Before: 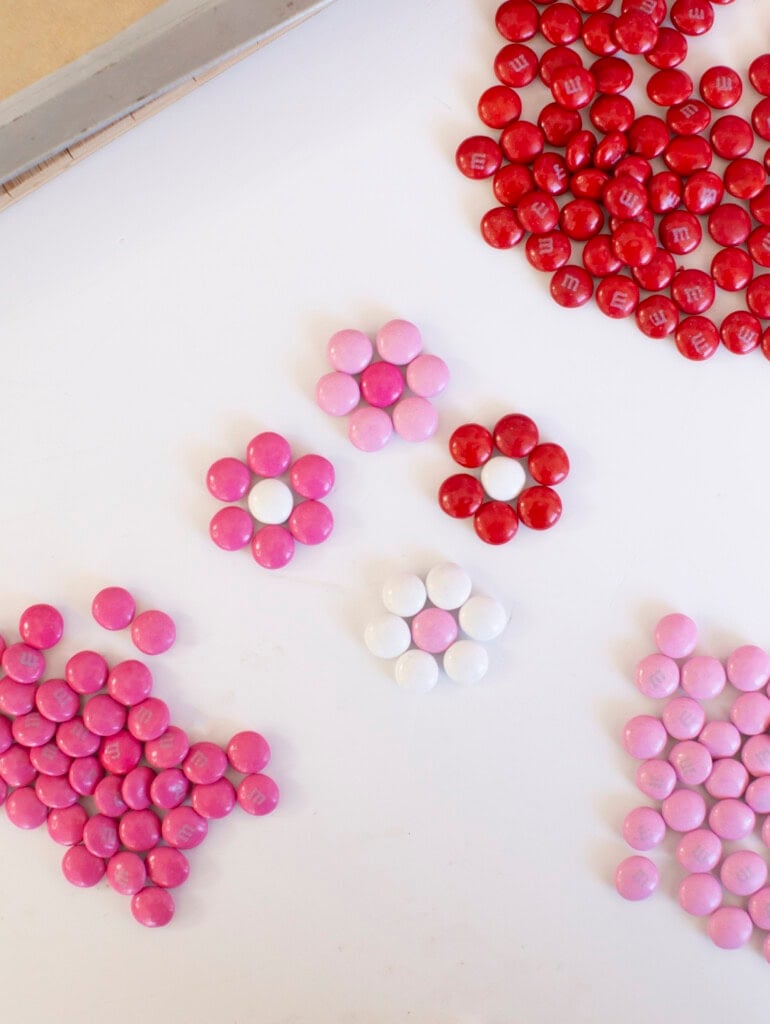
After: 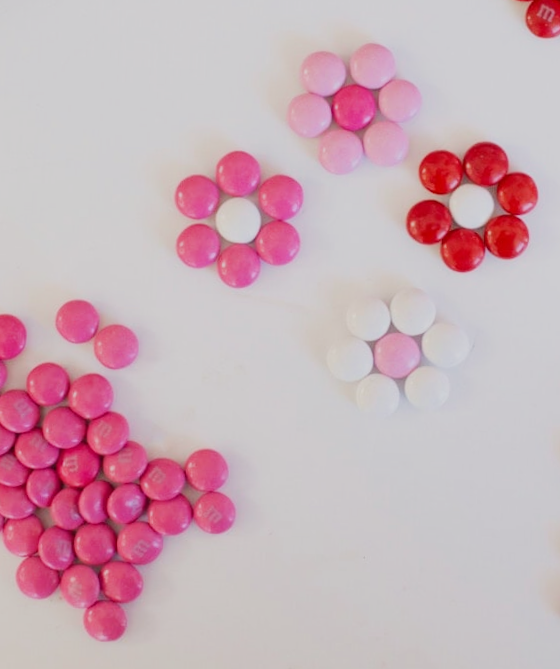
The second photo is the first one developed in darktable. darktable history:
rotate and perspective: rotation 2.17°, automatic cropping off
crop: left 6.488%, top 27.668%, right 24.183%, bottom 8.656%
filmic rgb: black relative exposure -7.65 EV, white relative exposure 4.56 EV, hardness 3.61, contrast 1.05
